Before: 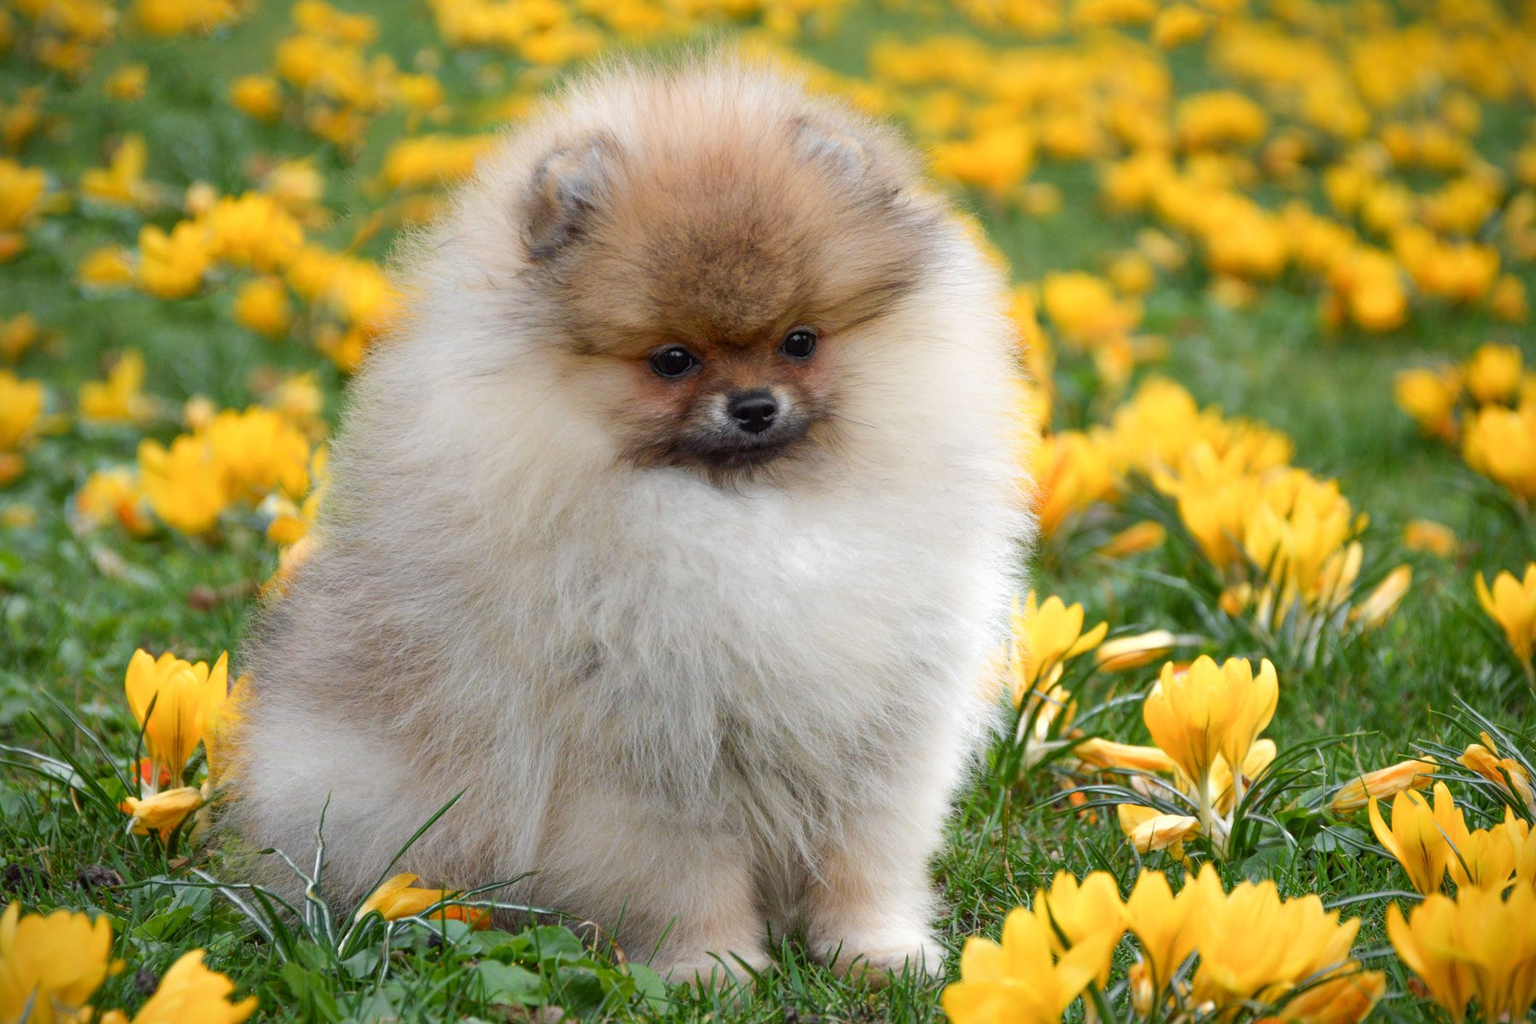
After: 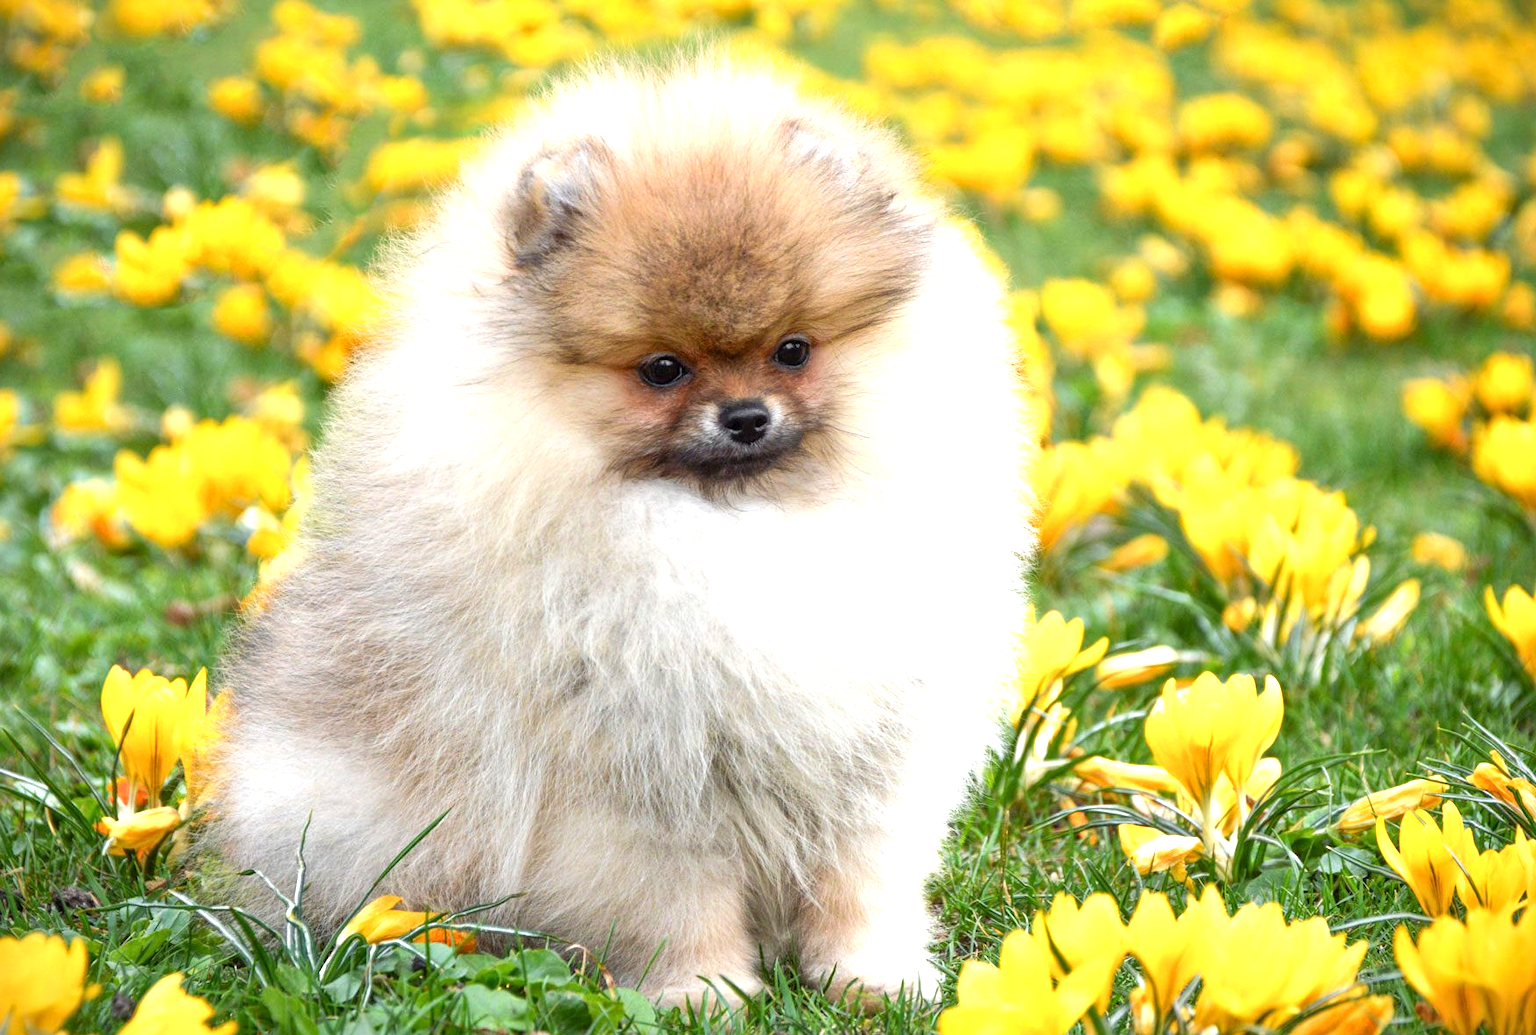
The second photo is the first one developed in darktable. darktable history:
local contrast: mode bilateral grid, contrast 28, coarseness 16, detail 115%, midtone range 0.2
crop and rotate: left 1.774%, right 0.633%, bottom 1.28%
exposure: exposure 1 EV, compensate highlight preservation false
